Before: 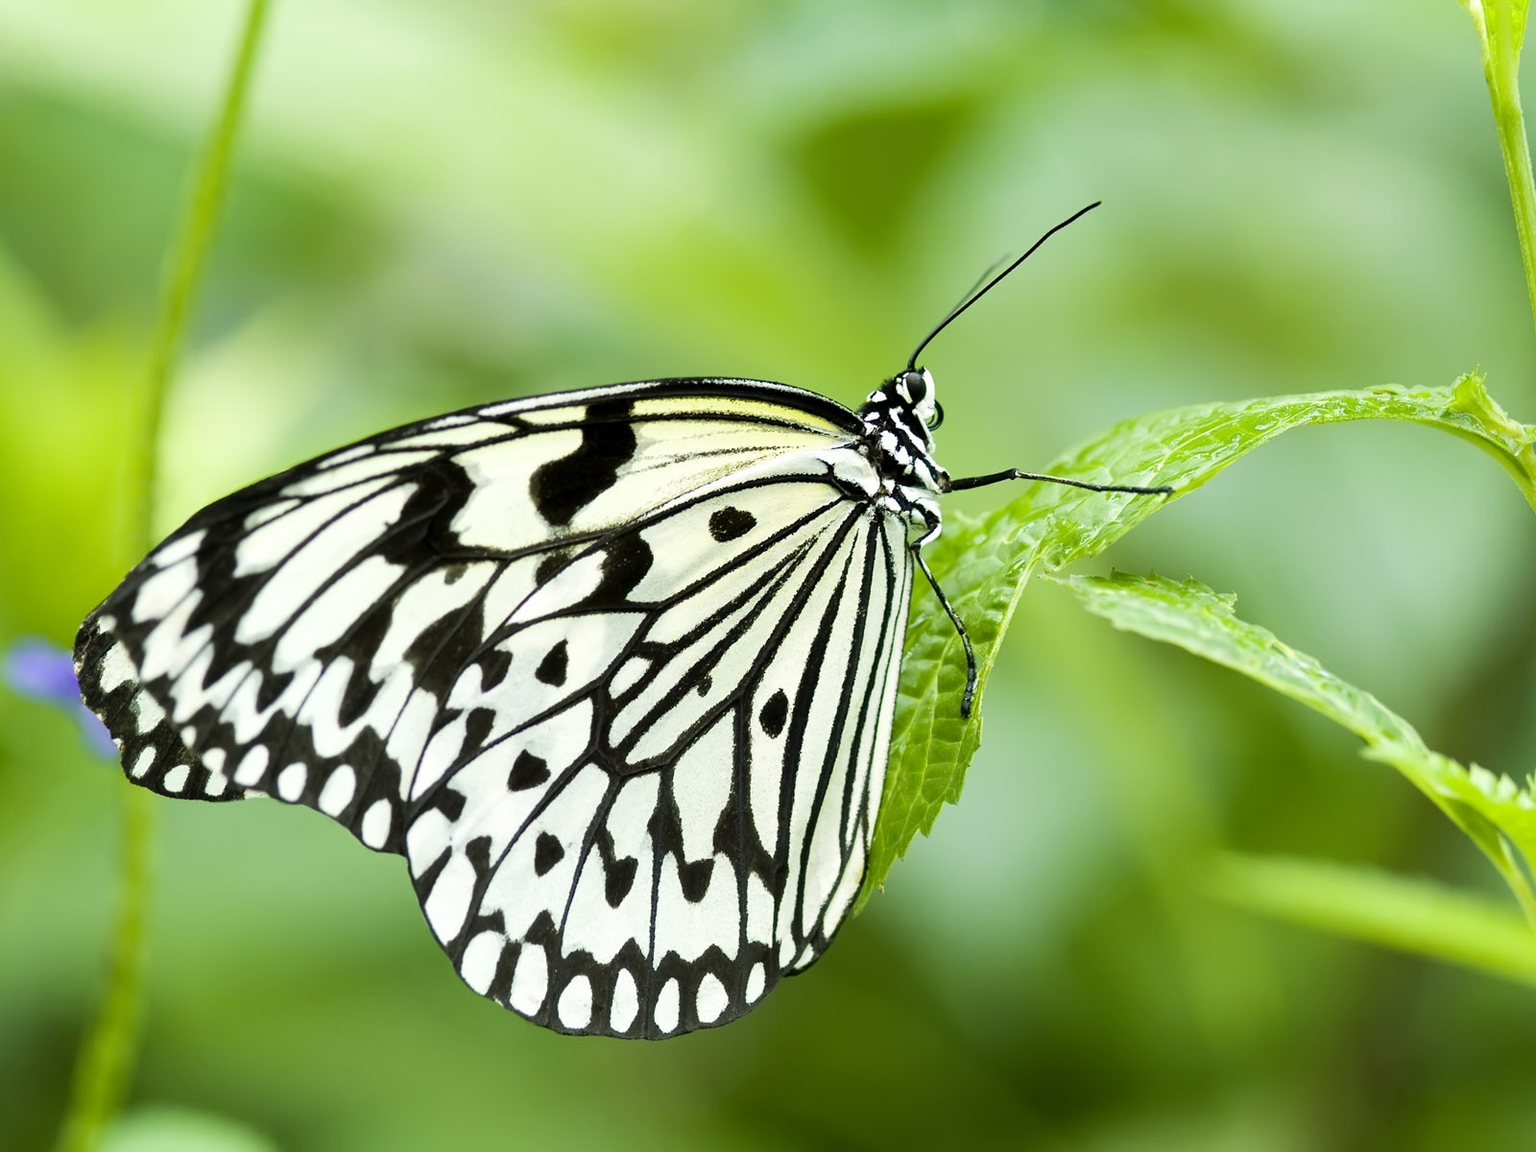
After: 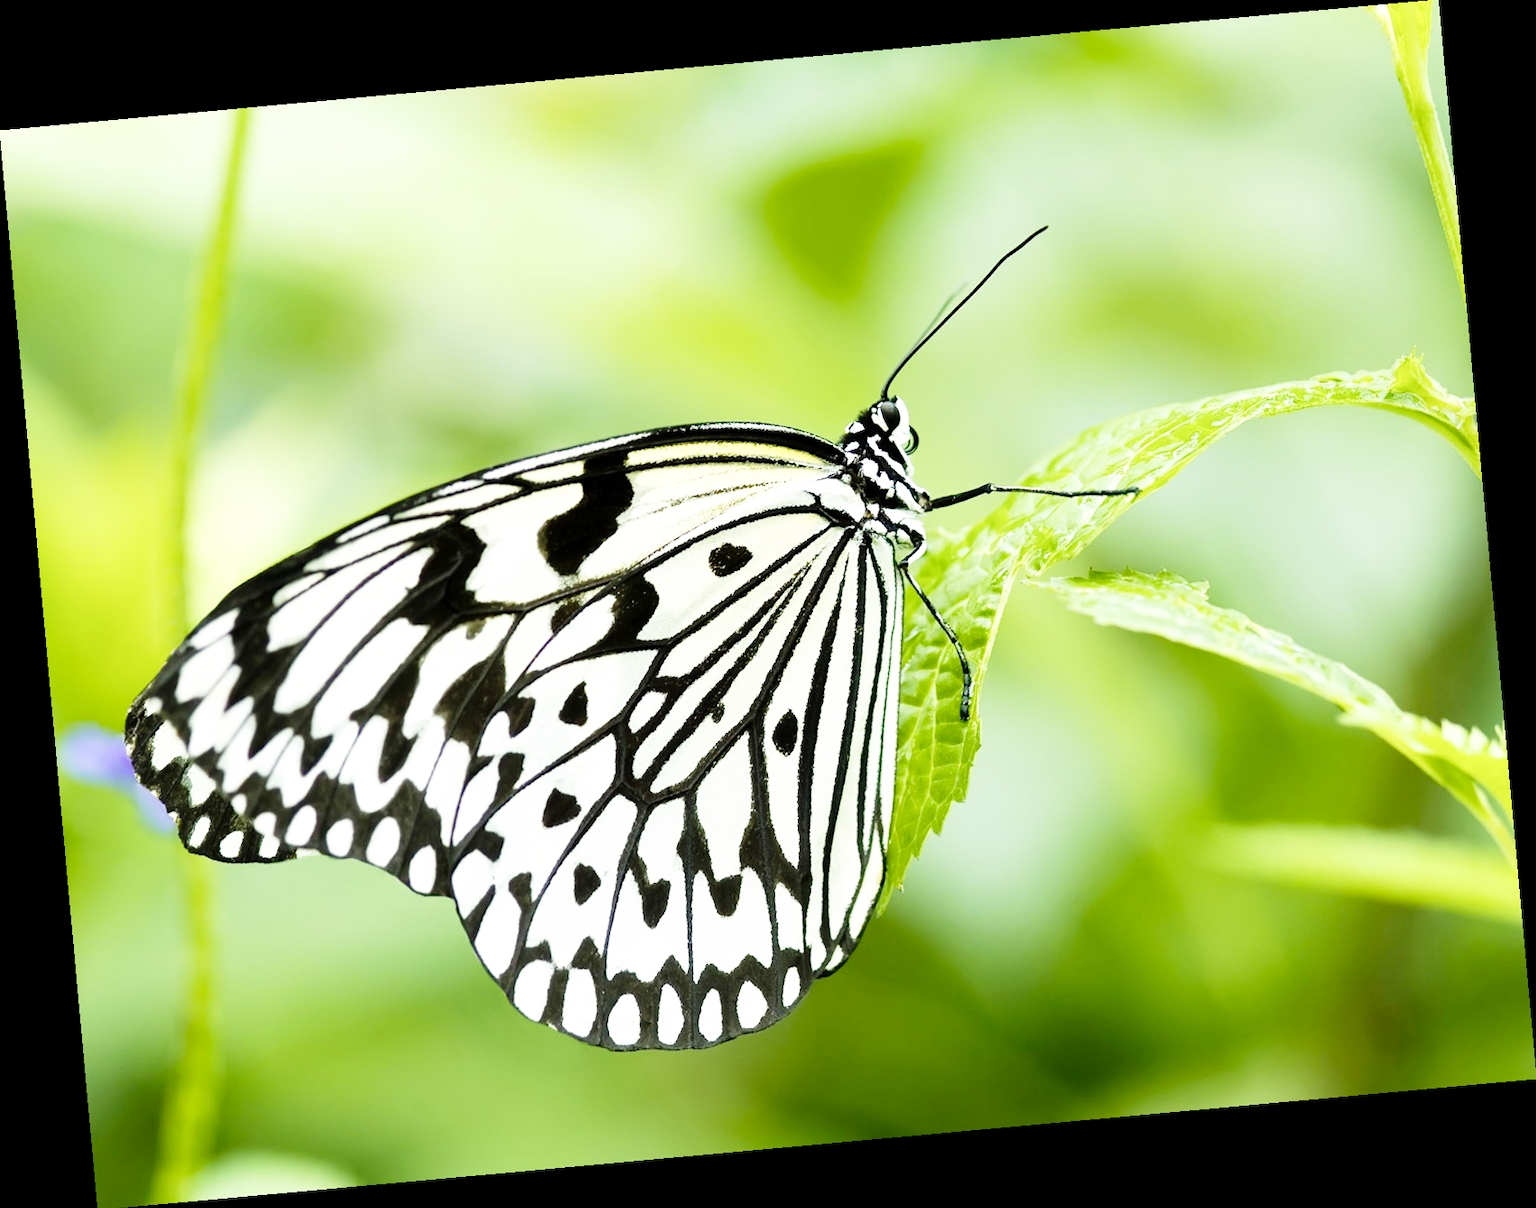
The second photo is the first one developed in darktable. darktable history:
base curve: curves: ch0 [(0, 0) (0.008, 0.007) (0.022, 0.029) (0.048, 0.089) (0.092, 0.197) (0.191, 0.399) (0.275, 0.534) (0.357, 0.65) (0.477, 0.78) (0.542, 0.833) (0.799, 0.973) (1, 1)], preserve colors none
rotate and perspective: rotation -5.2°, automatic cropping off
